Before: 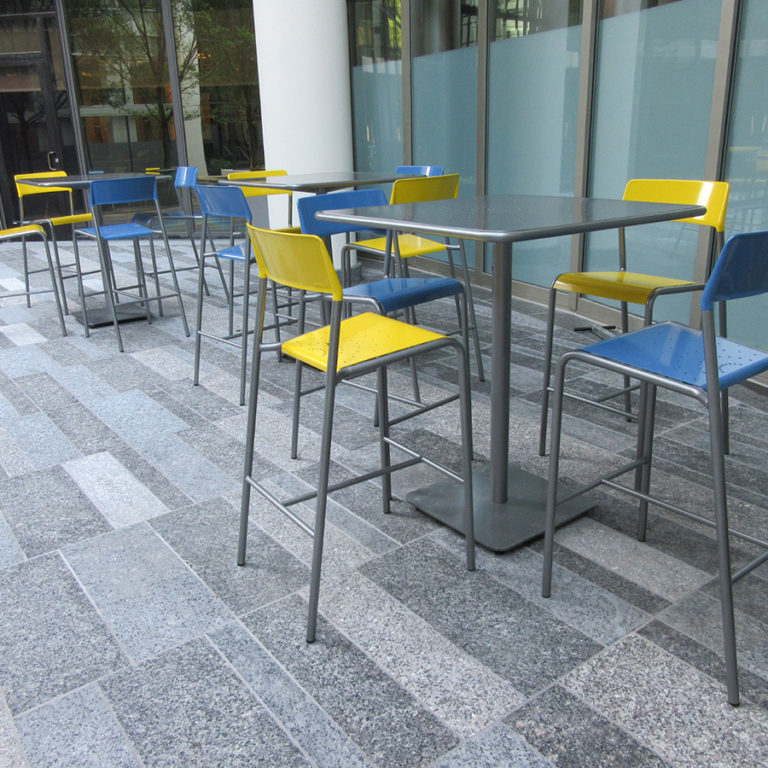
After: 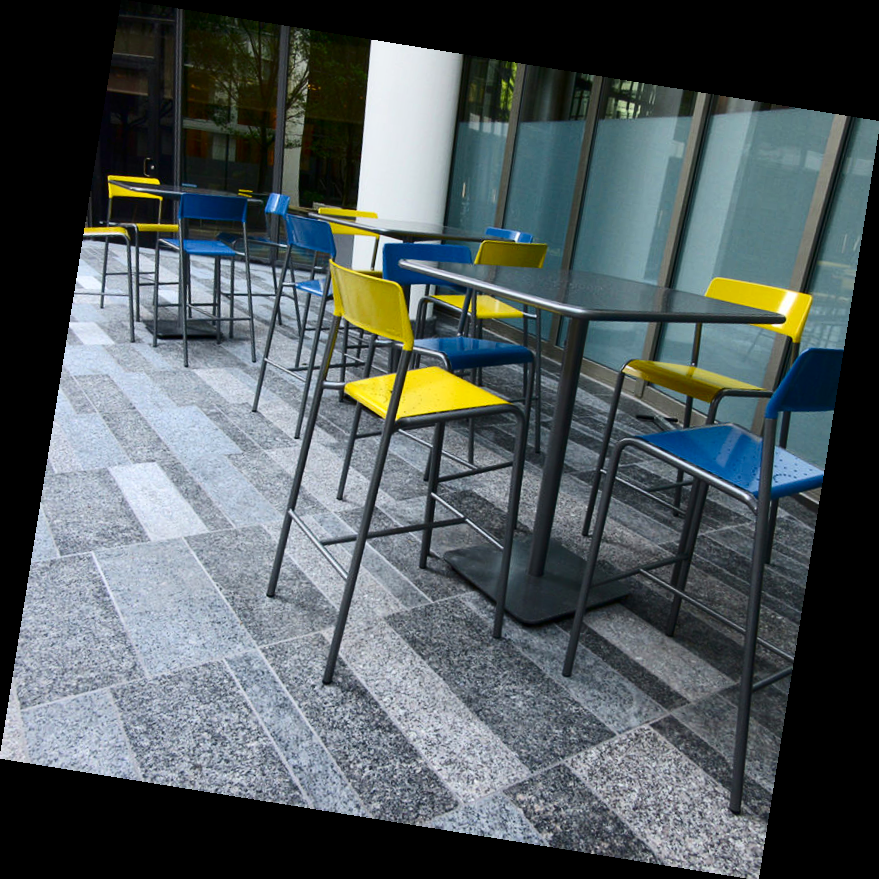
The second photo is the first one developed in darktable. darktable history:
contrast brightness saturation: contrast 0.24, brightness -0.24, saturation 0.14
rotate and perspective: rotation 9.12°, automatic cropping off
